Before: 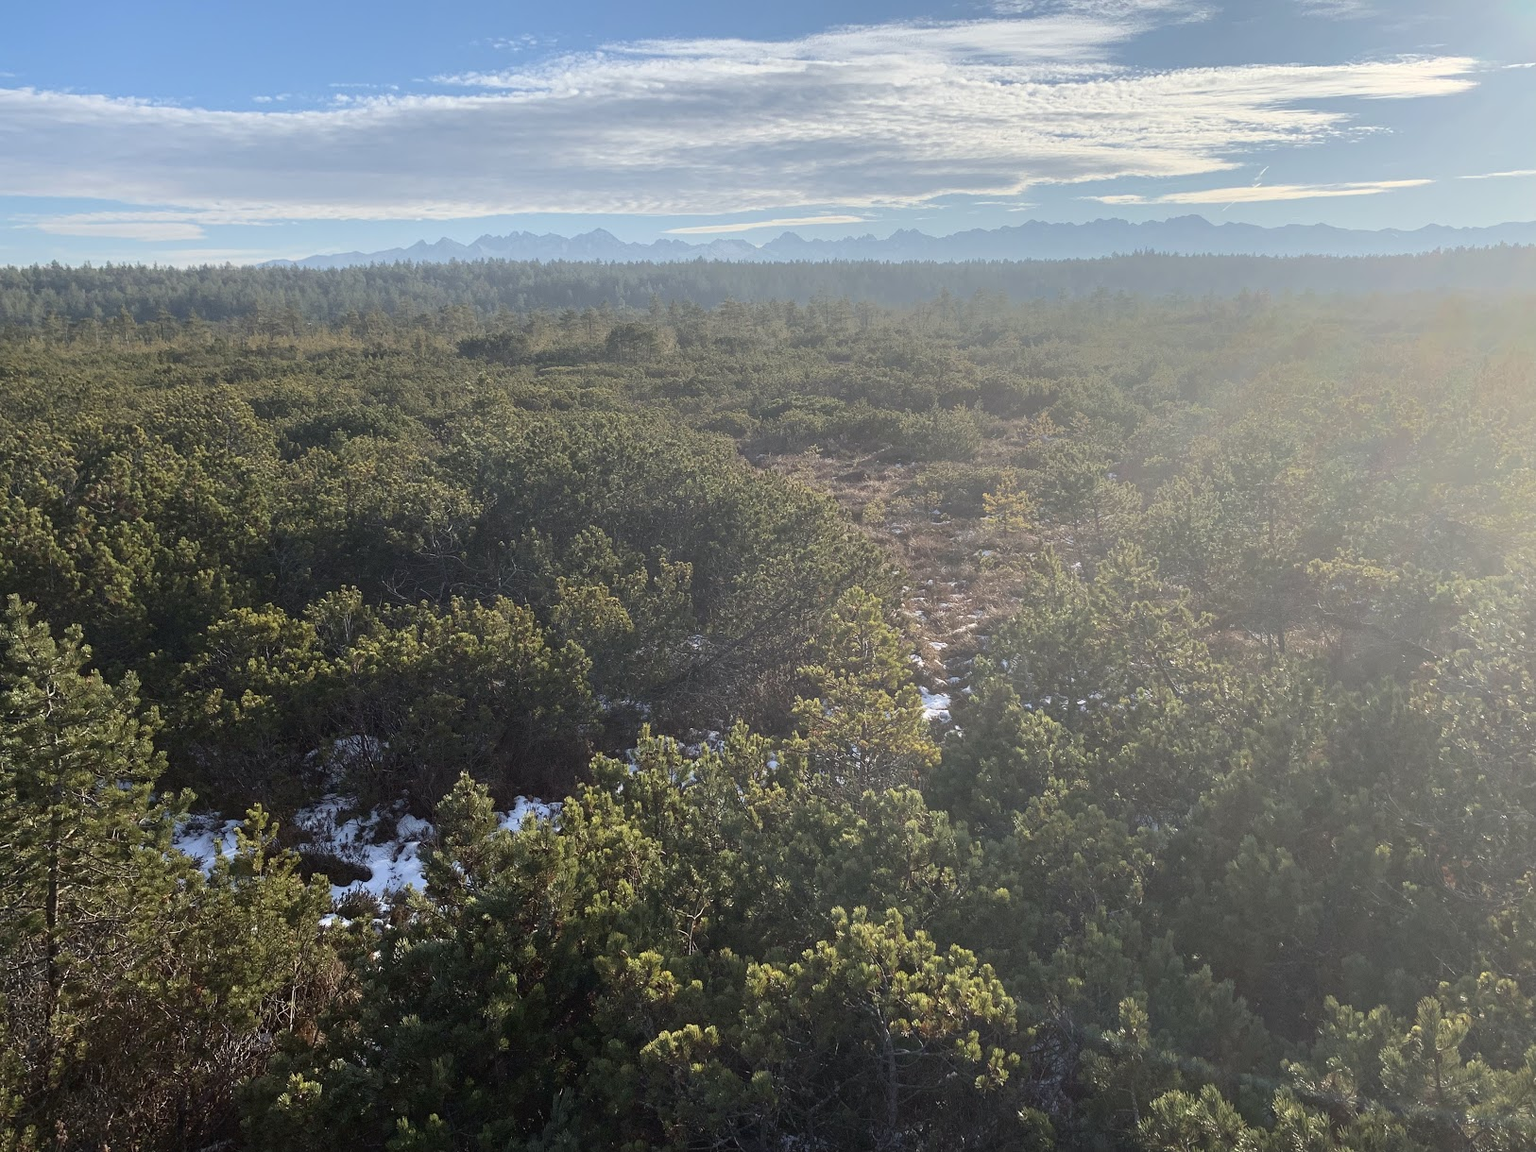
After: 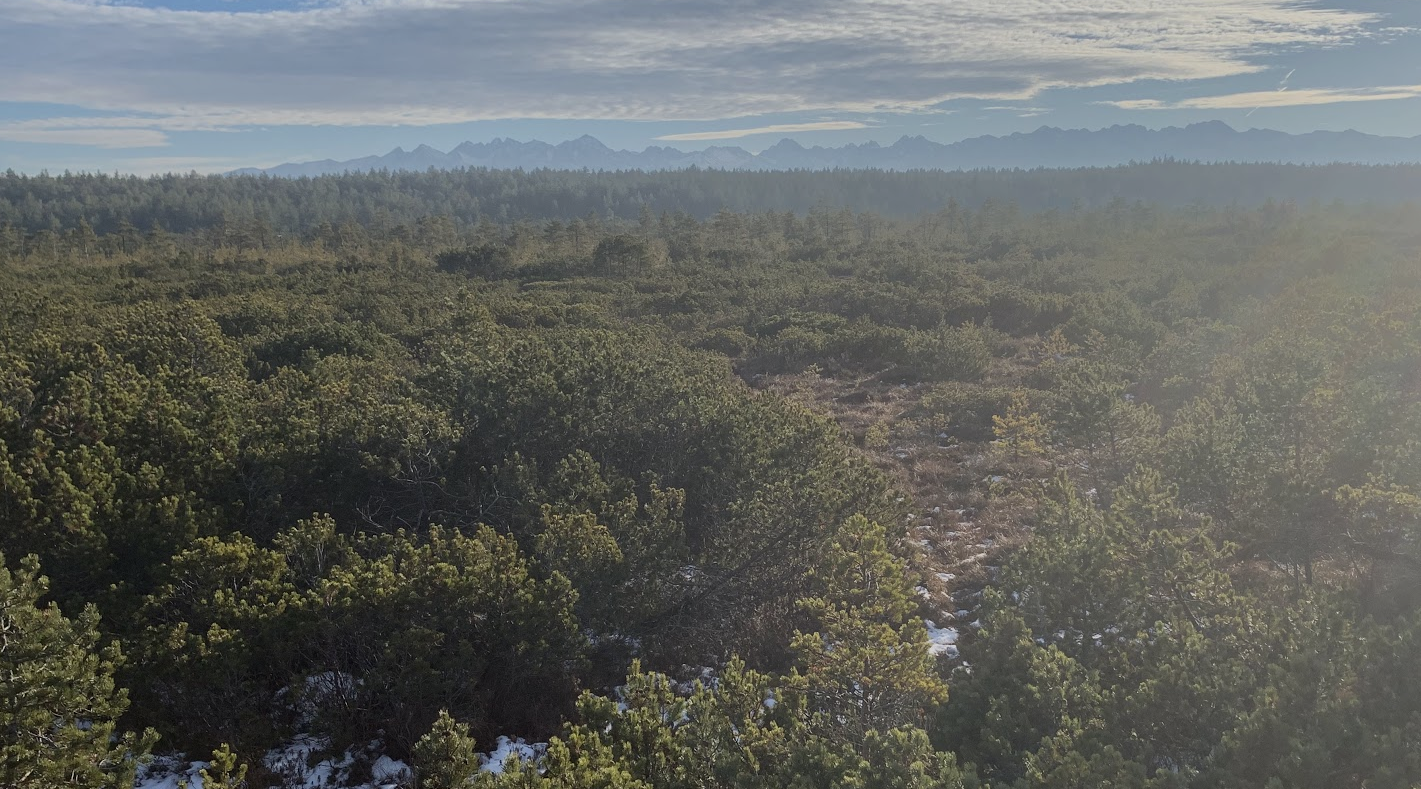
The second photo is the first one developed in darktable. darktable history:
exposure: exposure -0.609 EV, compensate highlight preservation false
crop: left 2.964%, top 8.816%, right 9.627%, bottom 26.496%
